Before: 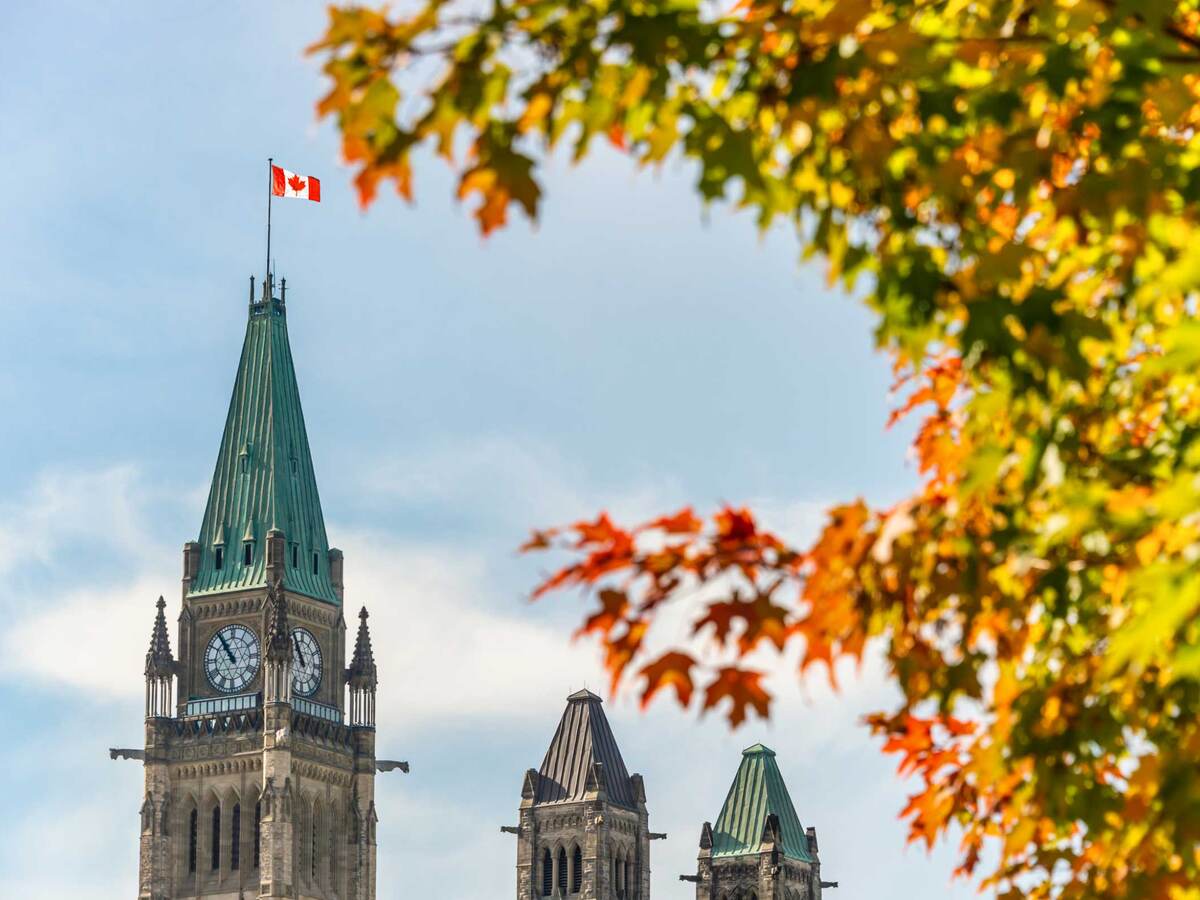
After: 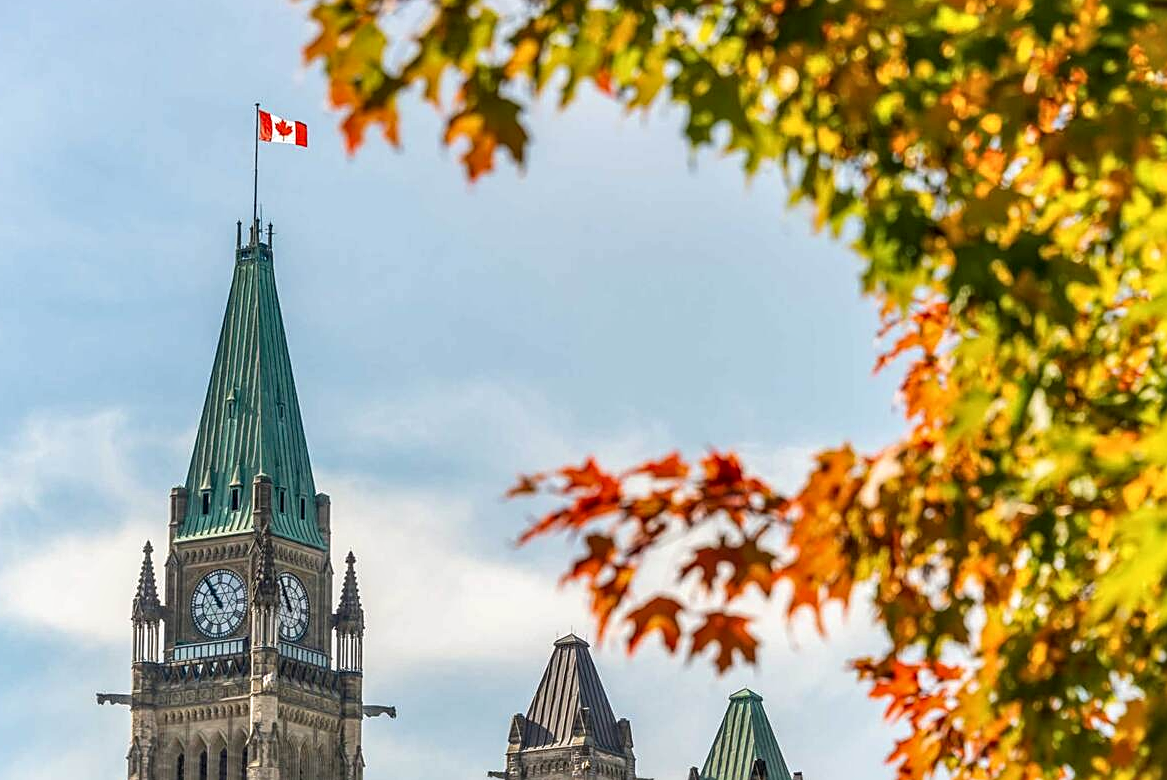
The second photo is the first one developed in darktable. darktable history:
sharpen: on, module defaults
local contrast: on, module defaults
crop: left 1.15%, top 6.124%, right 1.586%, bottom 7.203%
